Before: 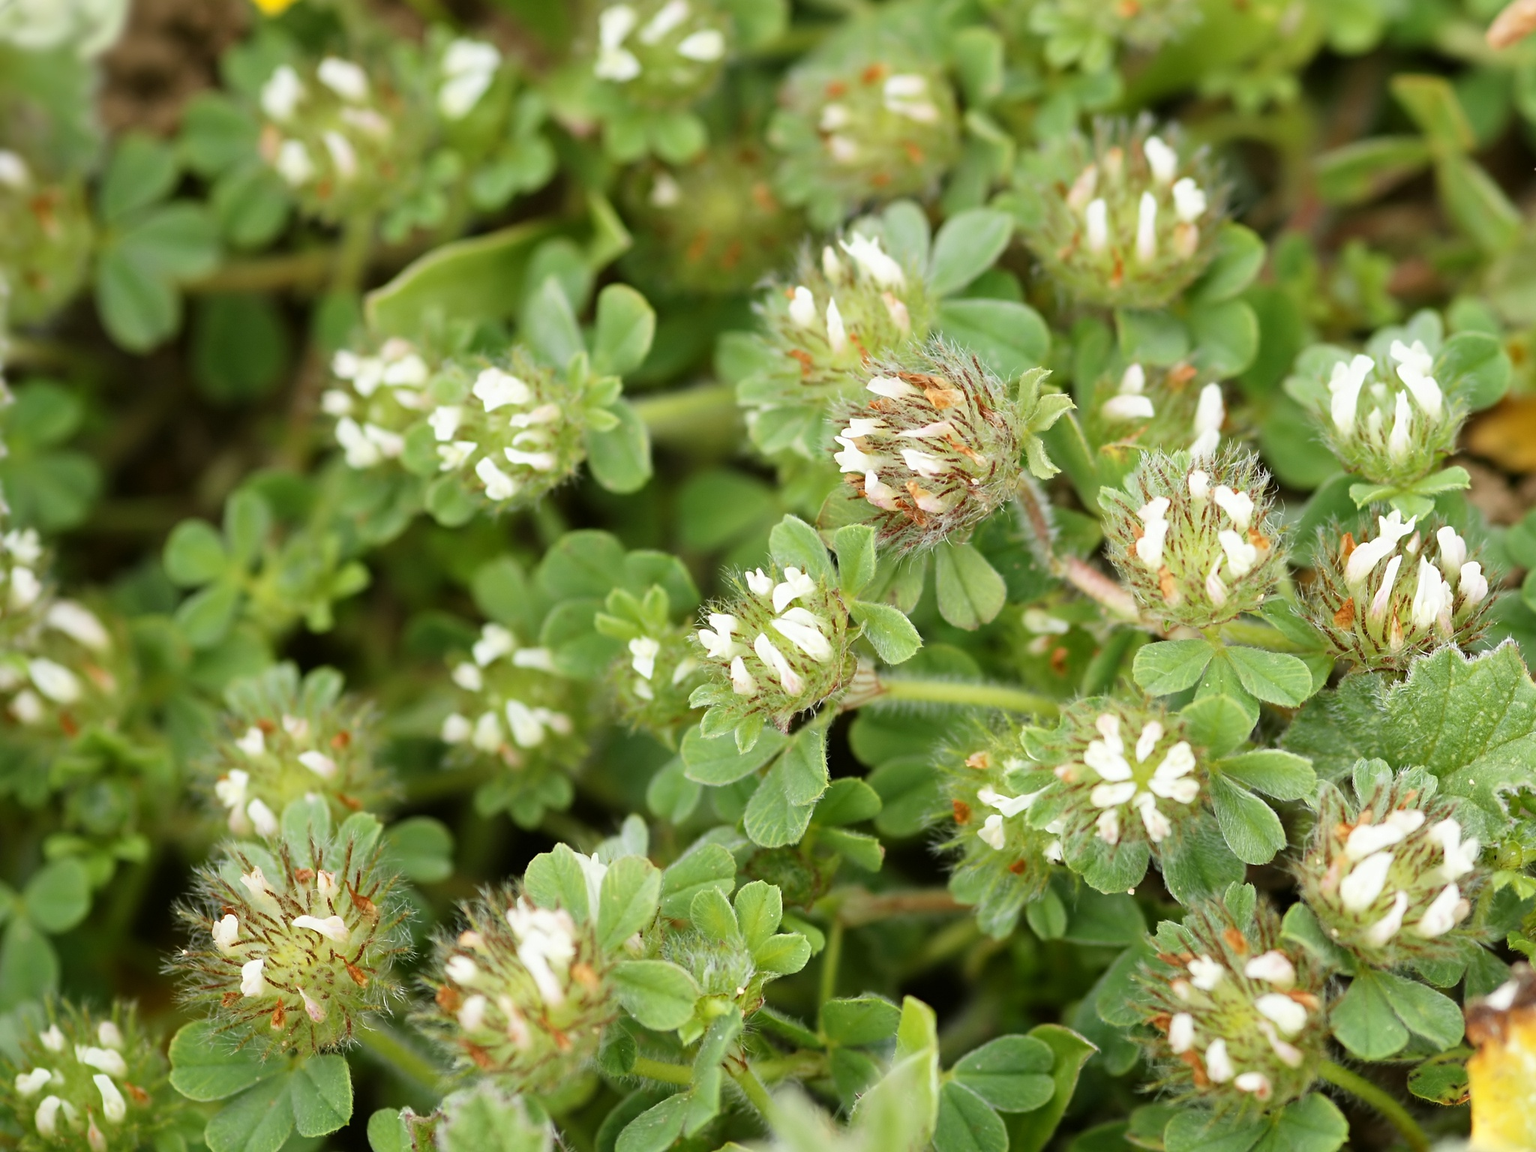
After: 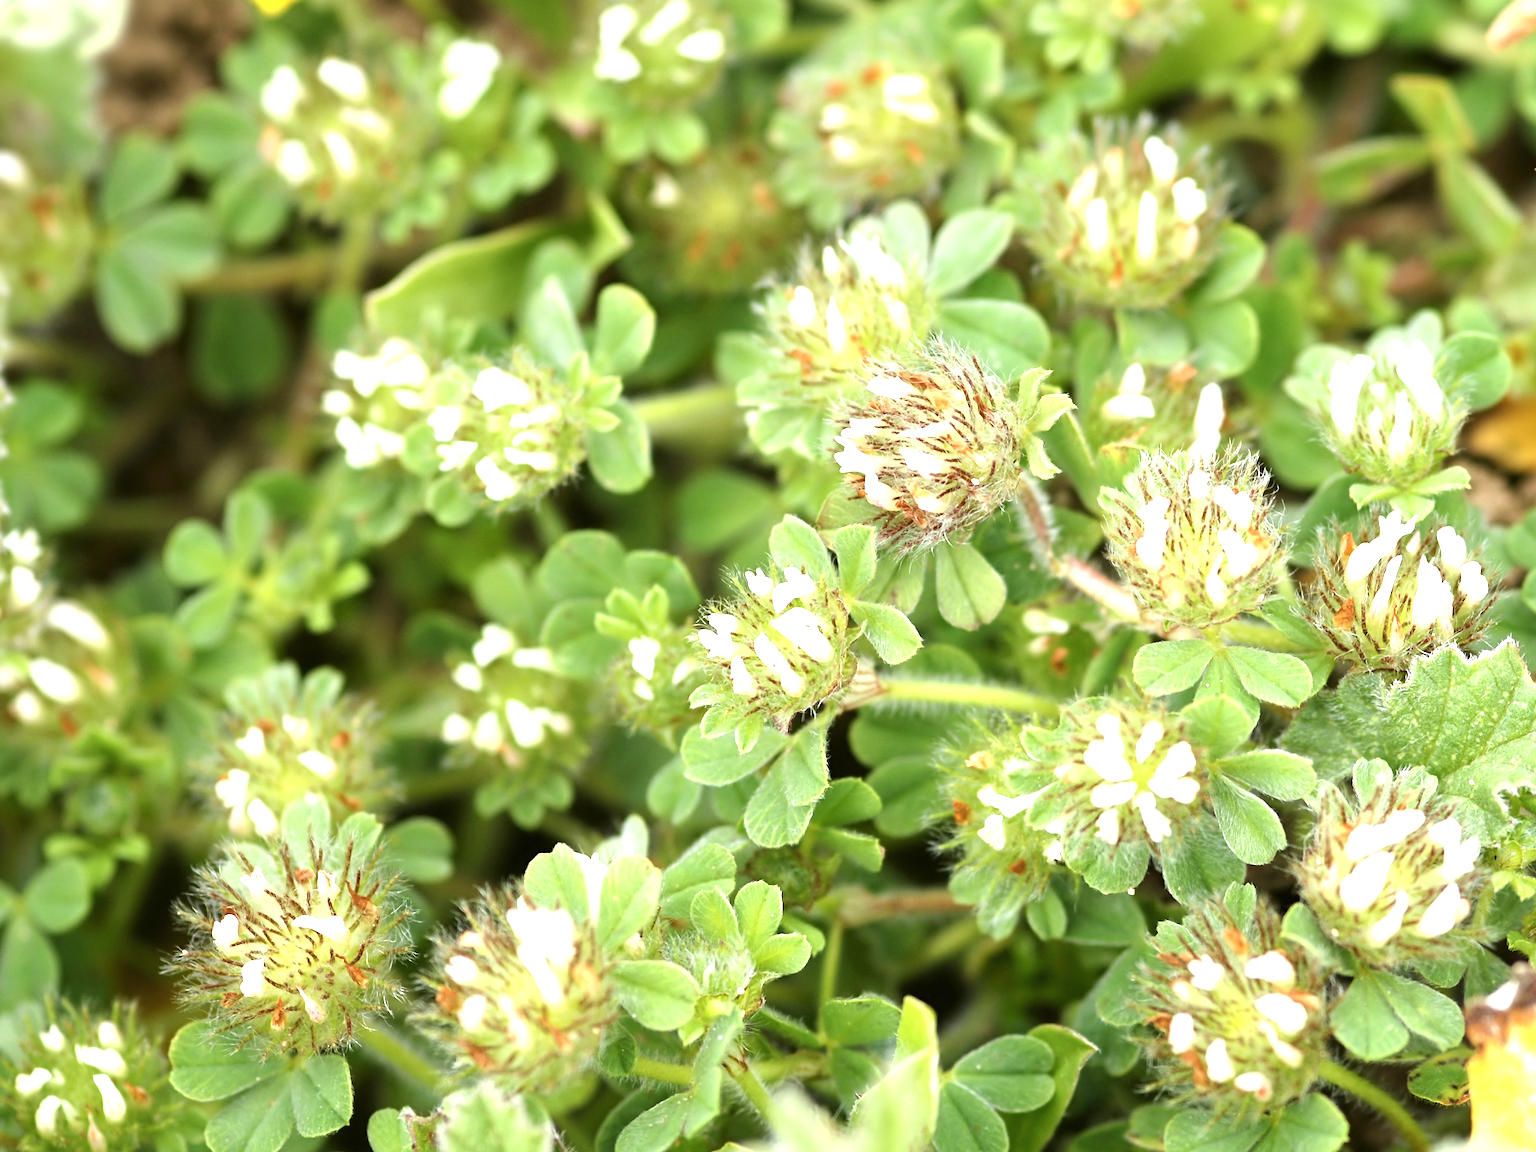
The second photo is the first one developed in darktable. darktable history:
exposure: exposure 0.935 EV, compensate highlight preservation false
color zones: curves: ch1 [(0, 0.469) (0.01, 0.469) (0.12, 0.446) (0.248, 0.469) (0.5, 0.5) (0.748, 0.5) (0.99, 0.469) (1, 0.469)]
